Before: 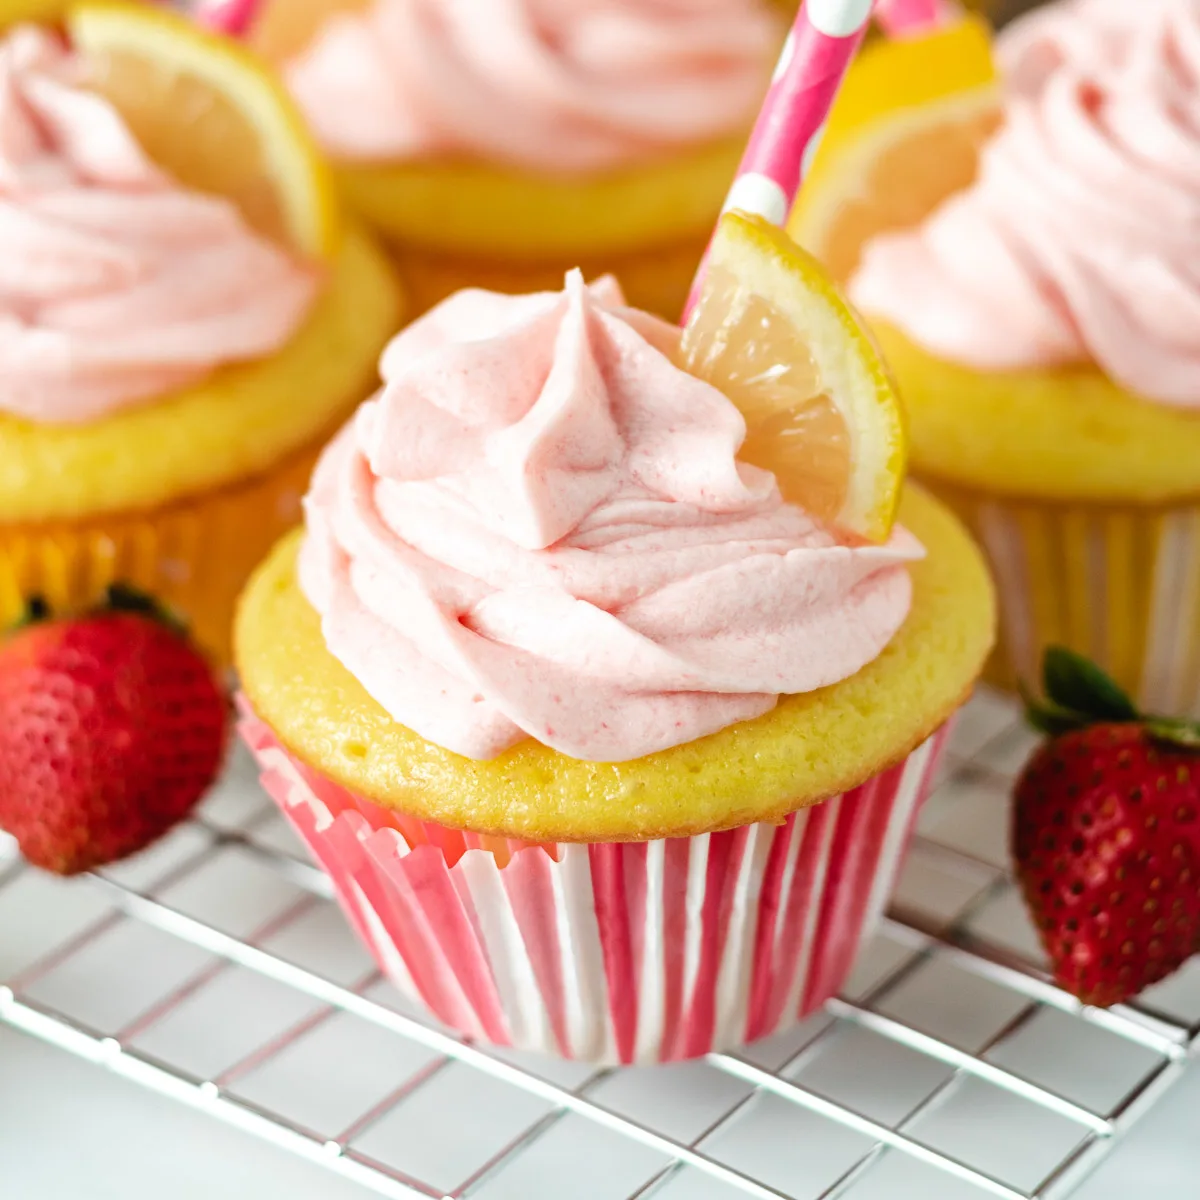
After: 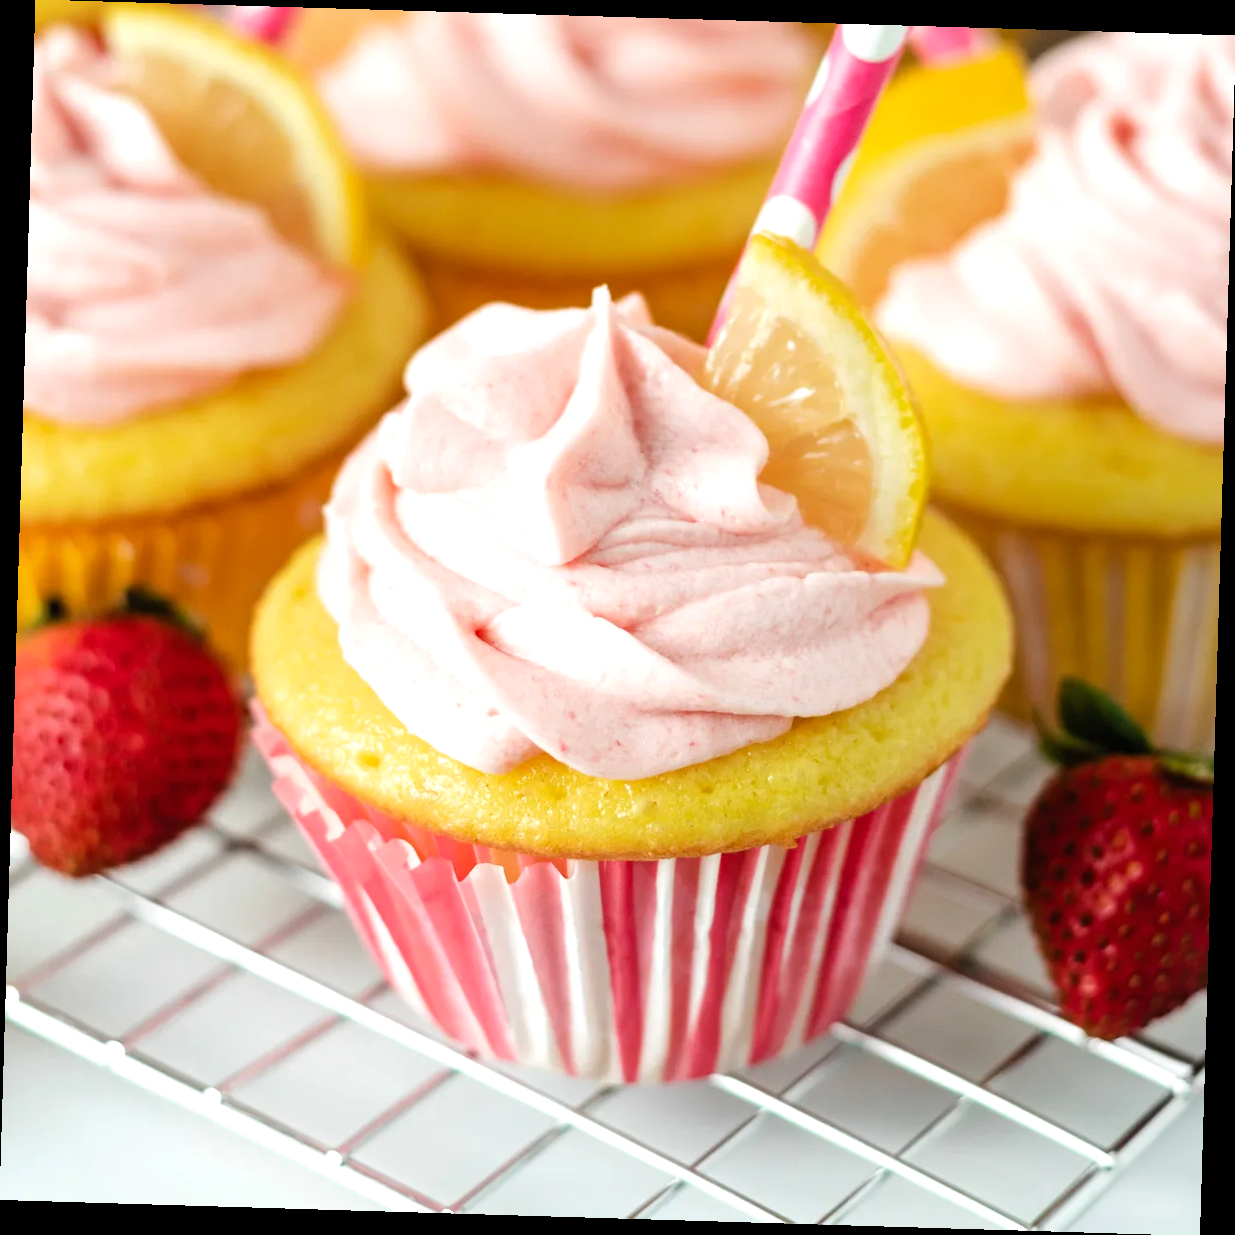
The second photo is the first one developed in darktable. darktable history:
rotate and perspective: rotation 1.72°, automatic cropping off
levels: levels [0.016, 0.484, 0.953]
